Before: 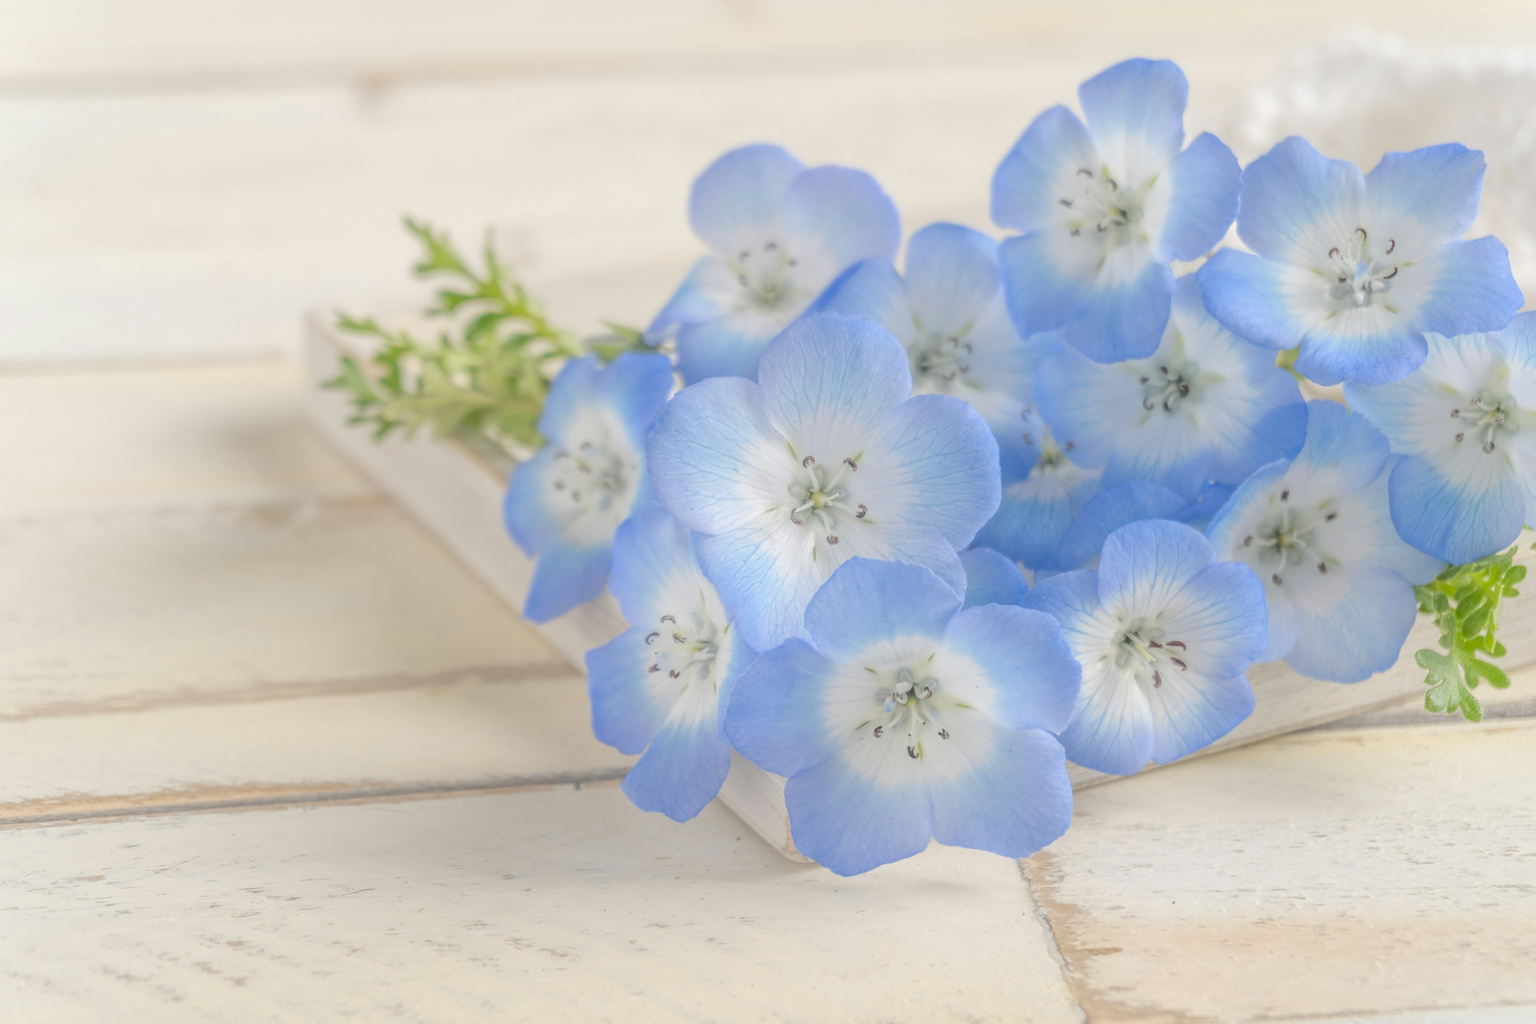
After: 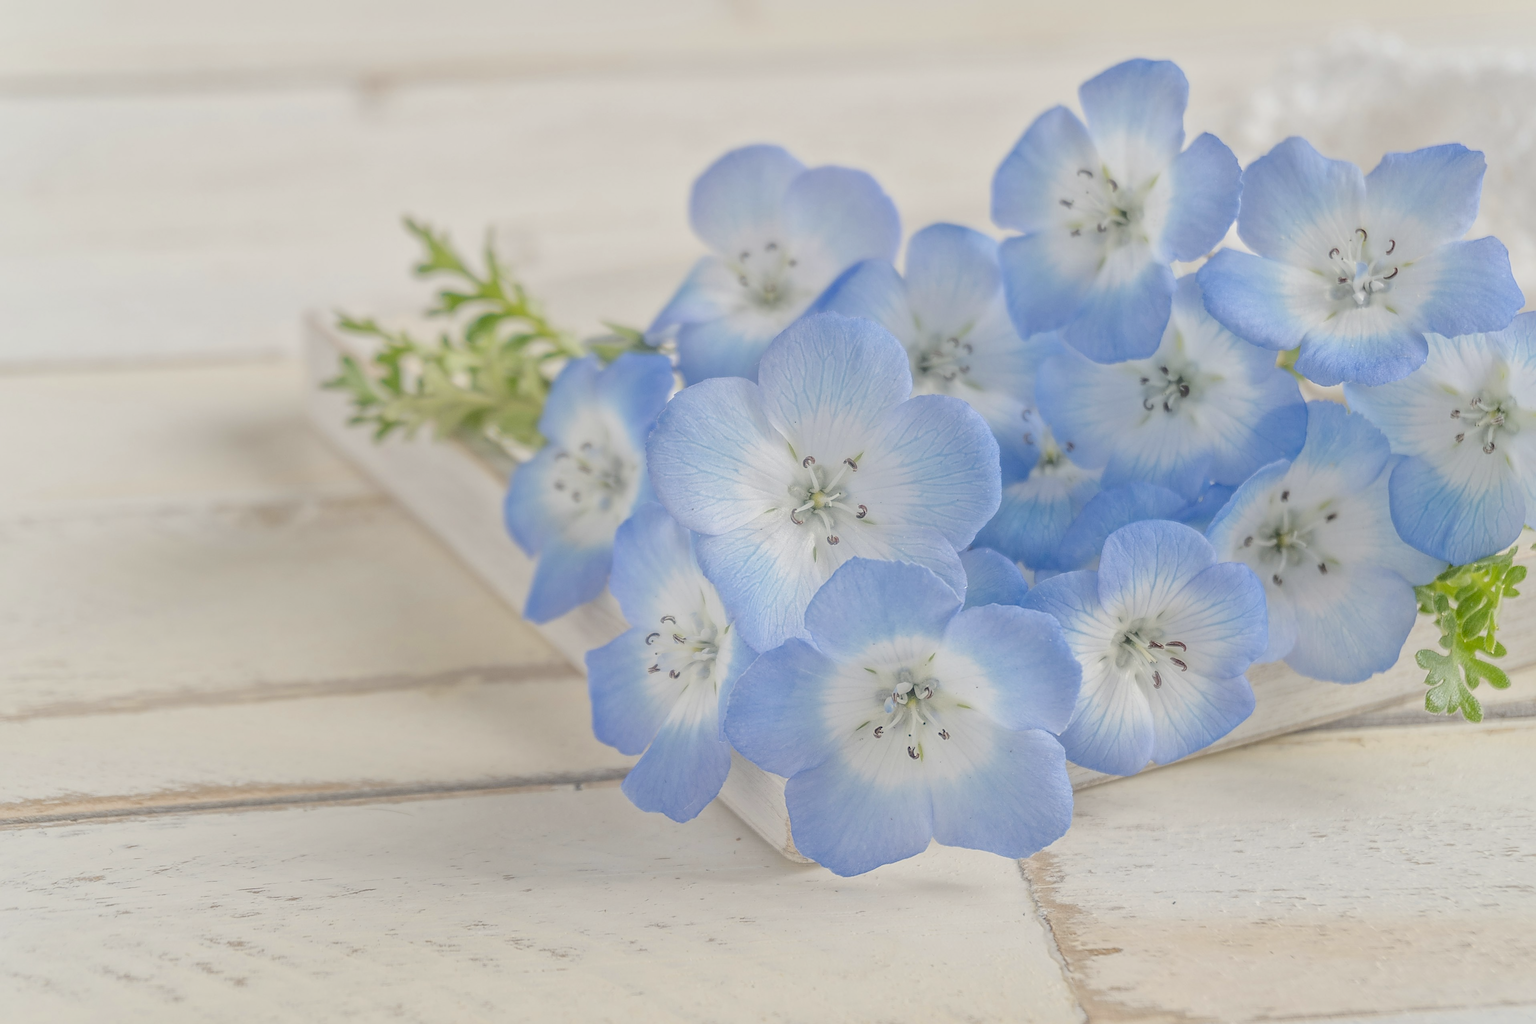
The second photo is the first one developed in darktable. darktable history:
filmic rgb: black relative exposure -14.99 EV, white relative exposure 3 EV, target black luminance 0%, hardness 9.25, latitude 98.84%, contrast 0.912, shadows ↔ highlights balance 0.61%, add noise in highlights 0.001, preserve chrominance no, color science v4 (2020)
sharpen: amount 1.012
local contrast: mode bilateral grid, contrast 19, coarseness 49, detail 132%, midtone range 0.2
